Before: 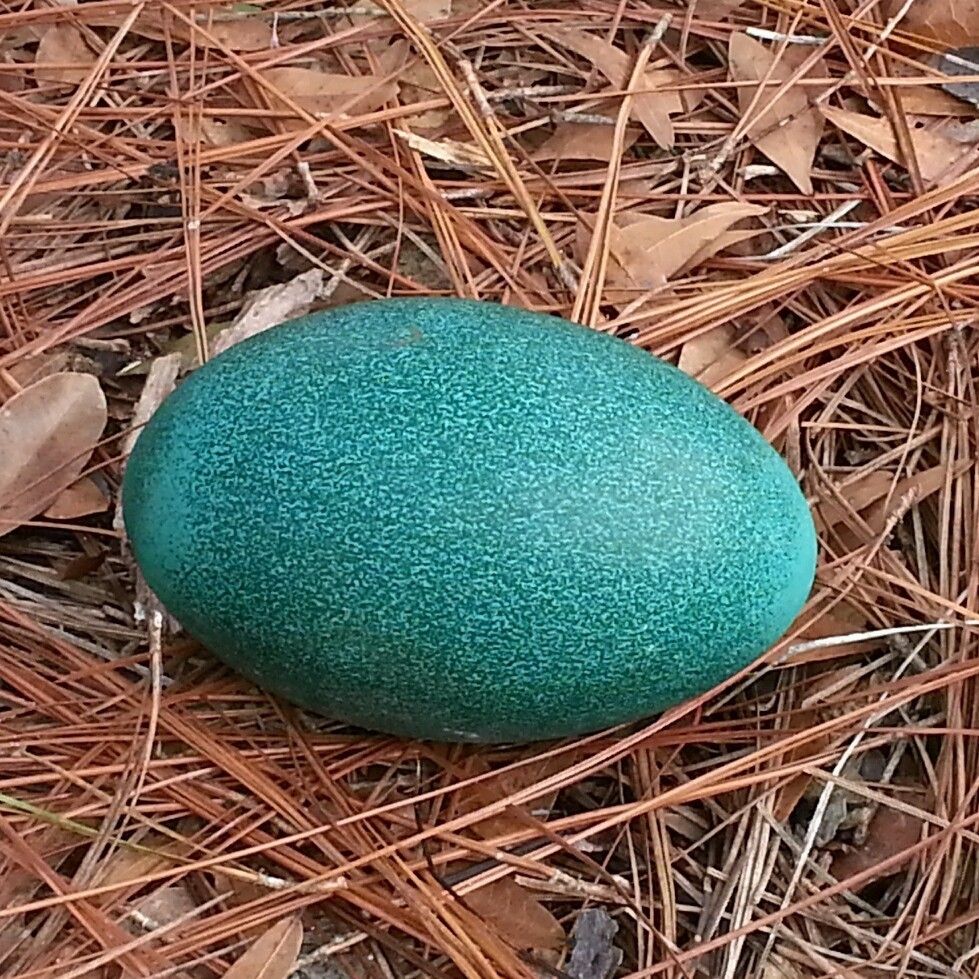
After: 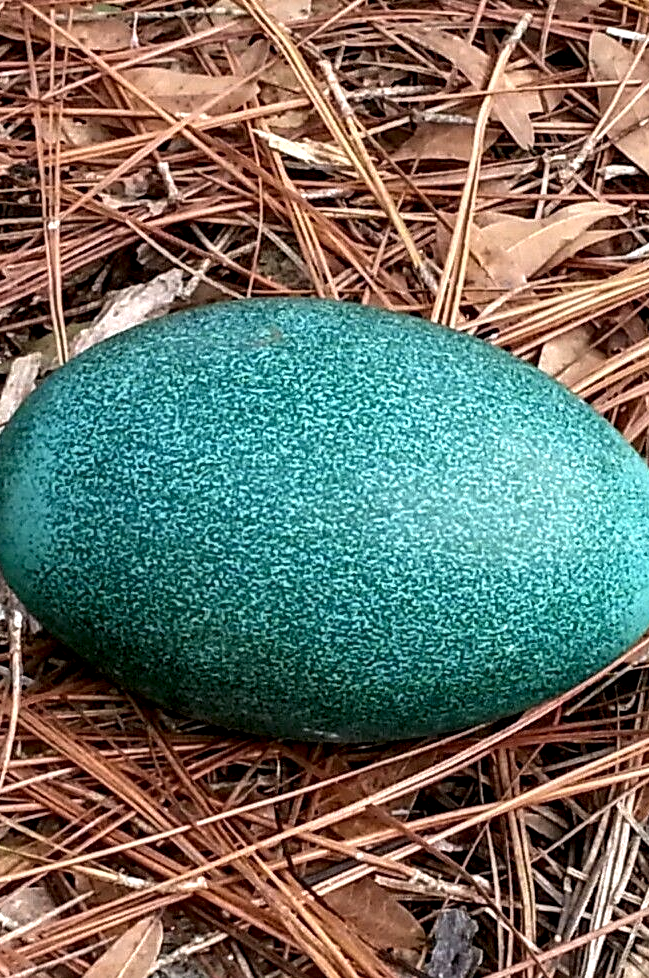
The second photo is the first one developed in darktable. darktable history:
local contrast: highlights 81%, shadows 57%, detail 175%, midtone range 0.607
crop and rotate: left 14.313%, right 19.375%
